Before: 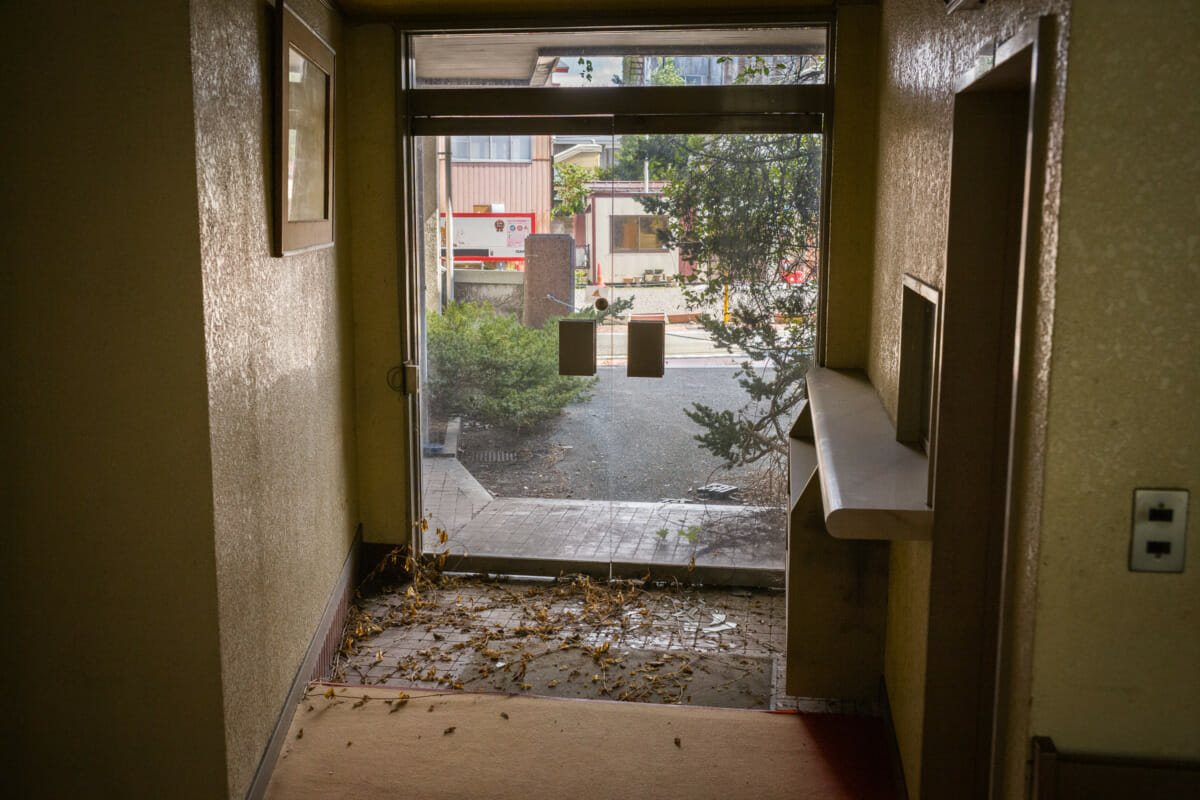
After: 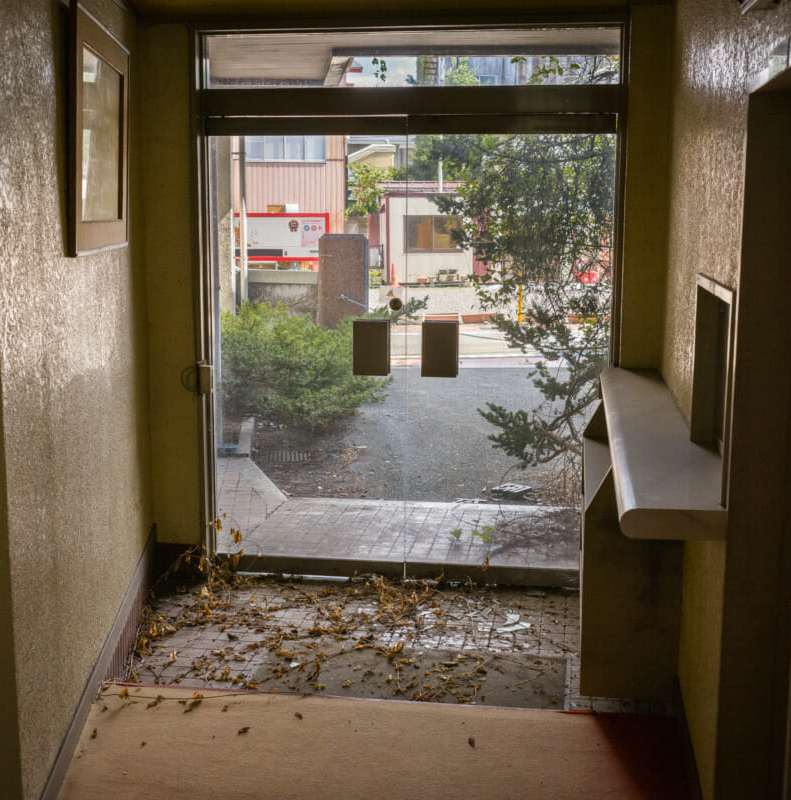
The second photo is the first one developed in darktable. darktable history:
tone equalizer: edges refinement/feathering 500, mask exposure compensation -1.57 EV, preserve details no
crop: left 17.228%, right 16.797%
